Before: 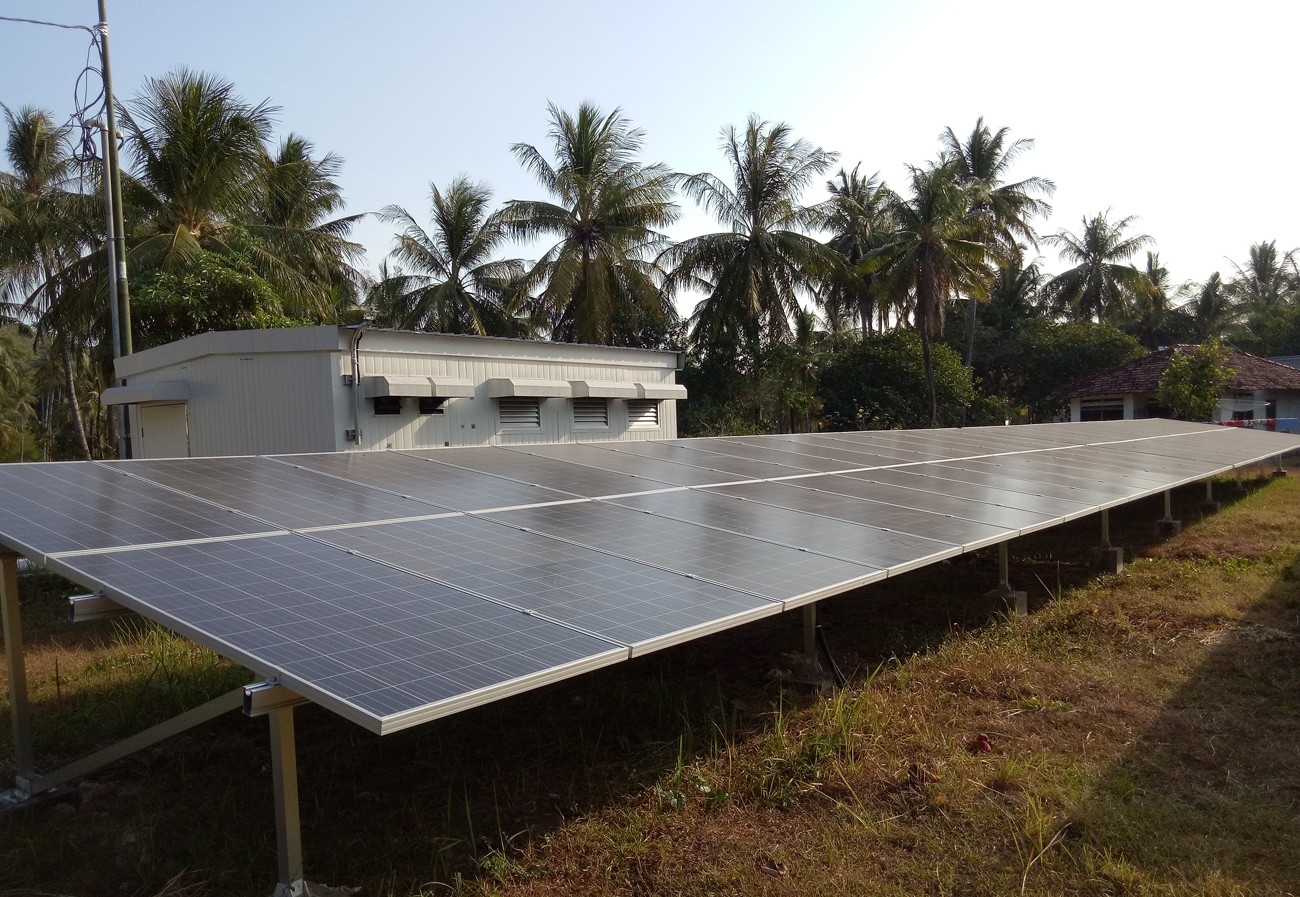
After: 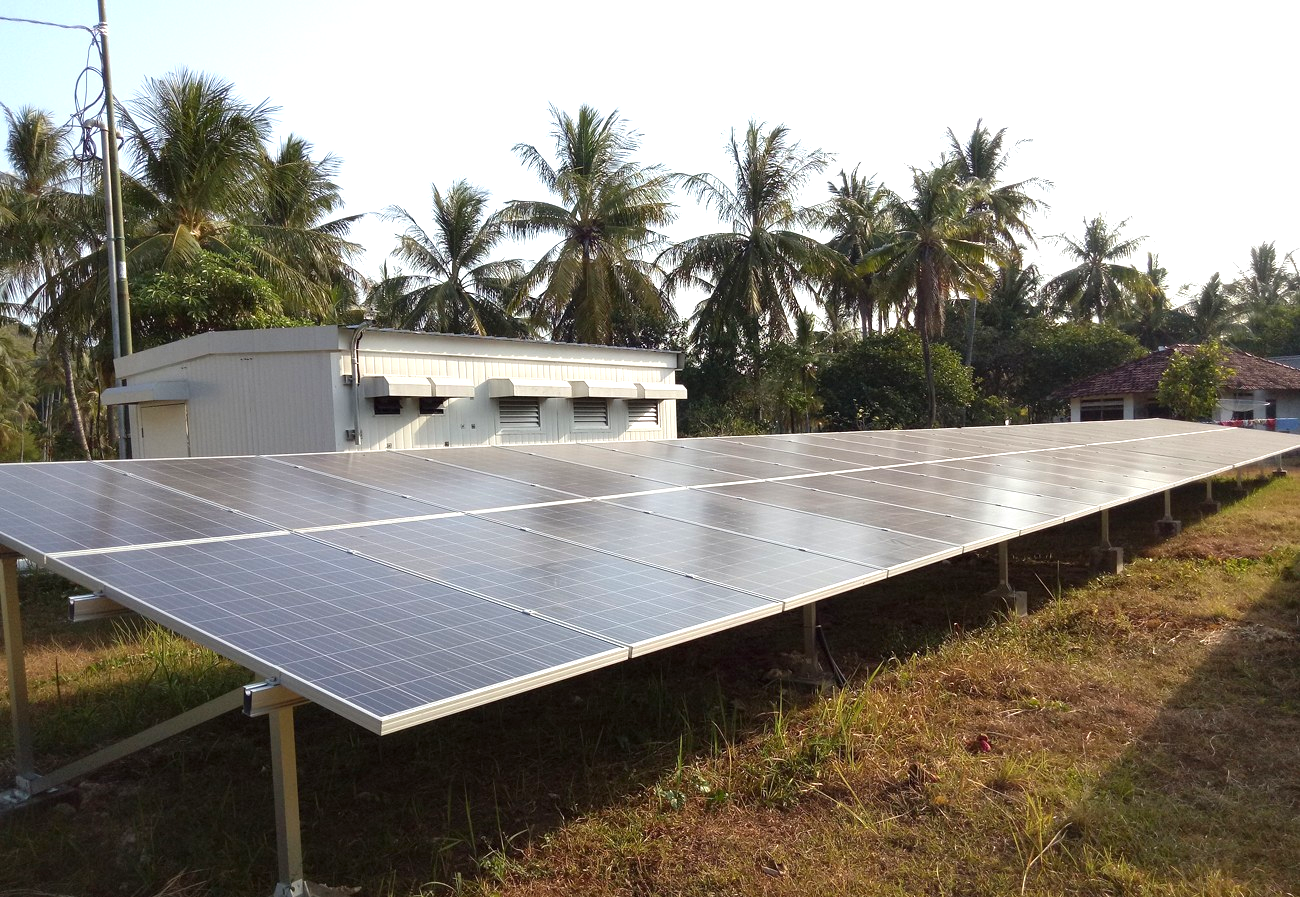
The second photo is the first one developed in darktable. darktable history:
exposure: black level correction 0, exposure 0.896 EV, compensate highlight preservation false
